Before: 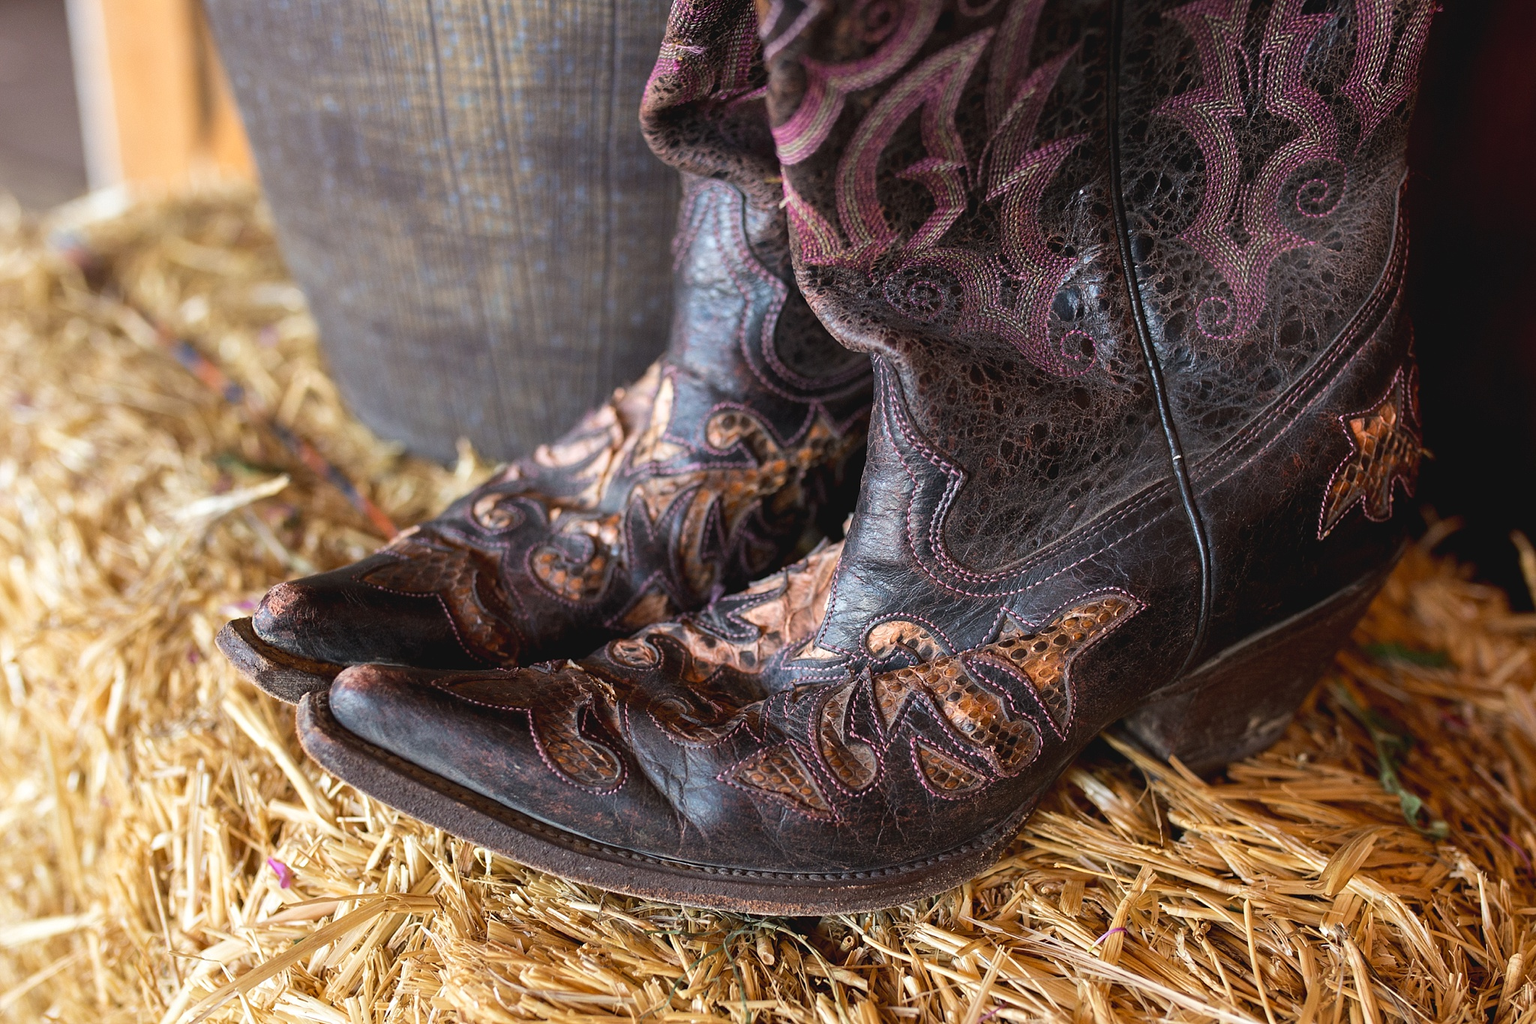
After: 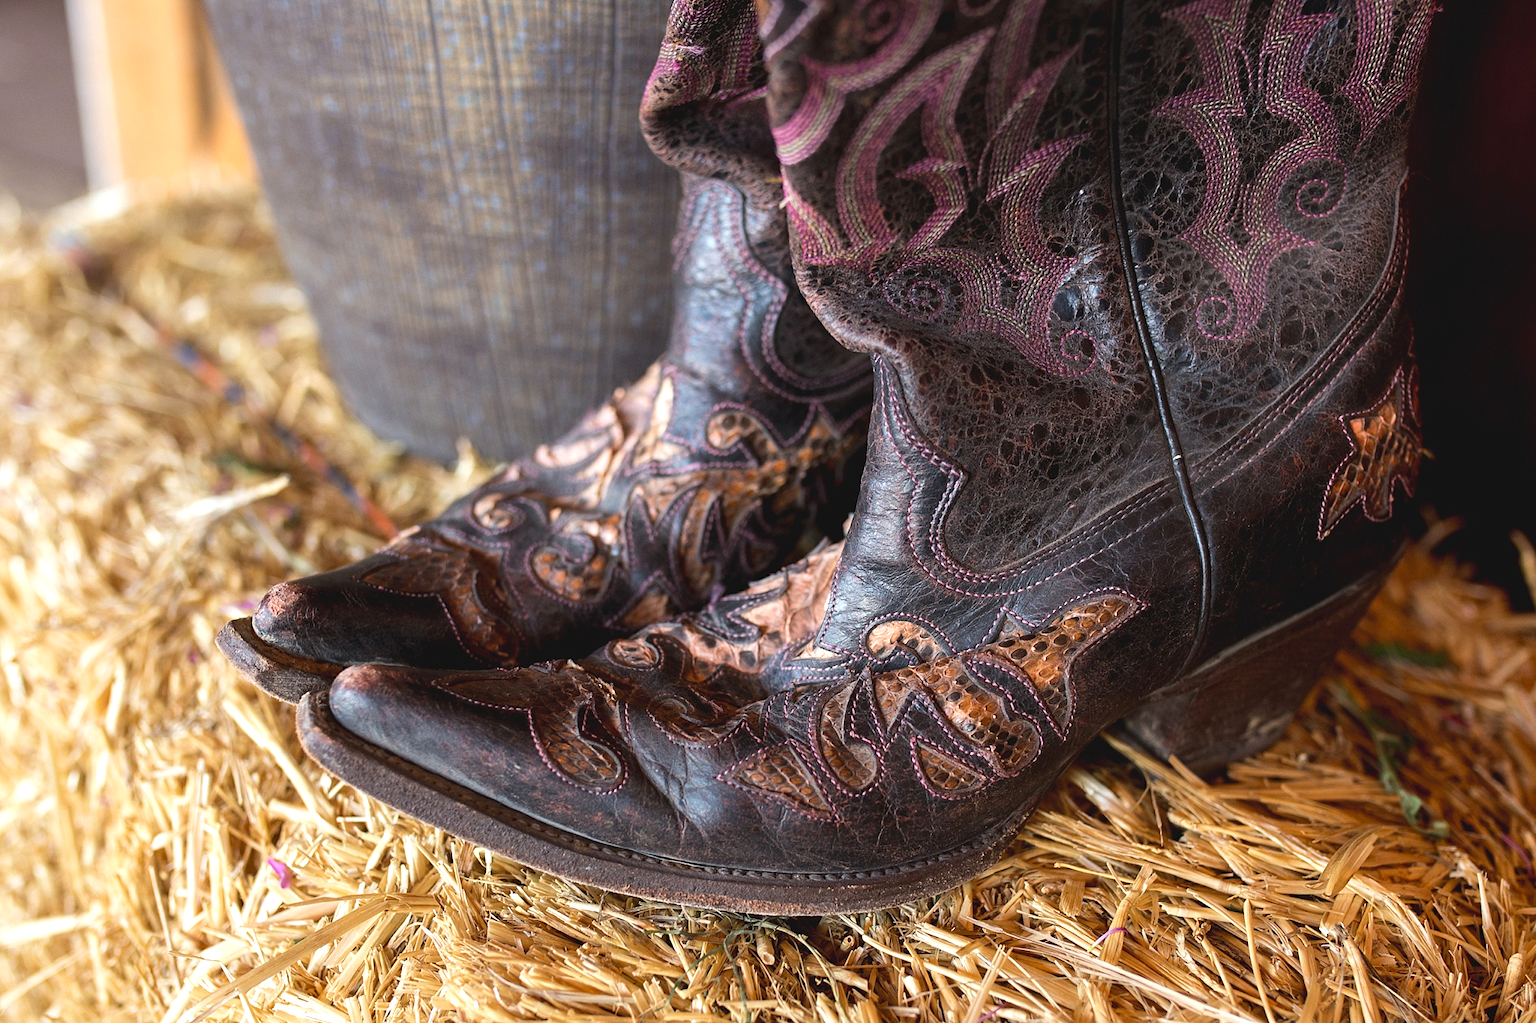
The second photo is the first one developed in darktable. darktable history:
exposure: exposure 0.239 EV, compensate highlight preservation false
shadows and highlights: radius 335.86, shadows 64.36, highlights 5.3, compress 87.97%, soften with gaussian
